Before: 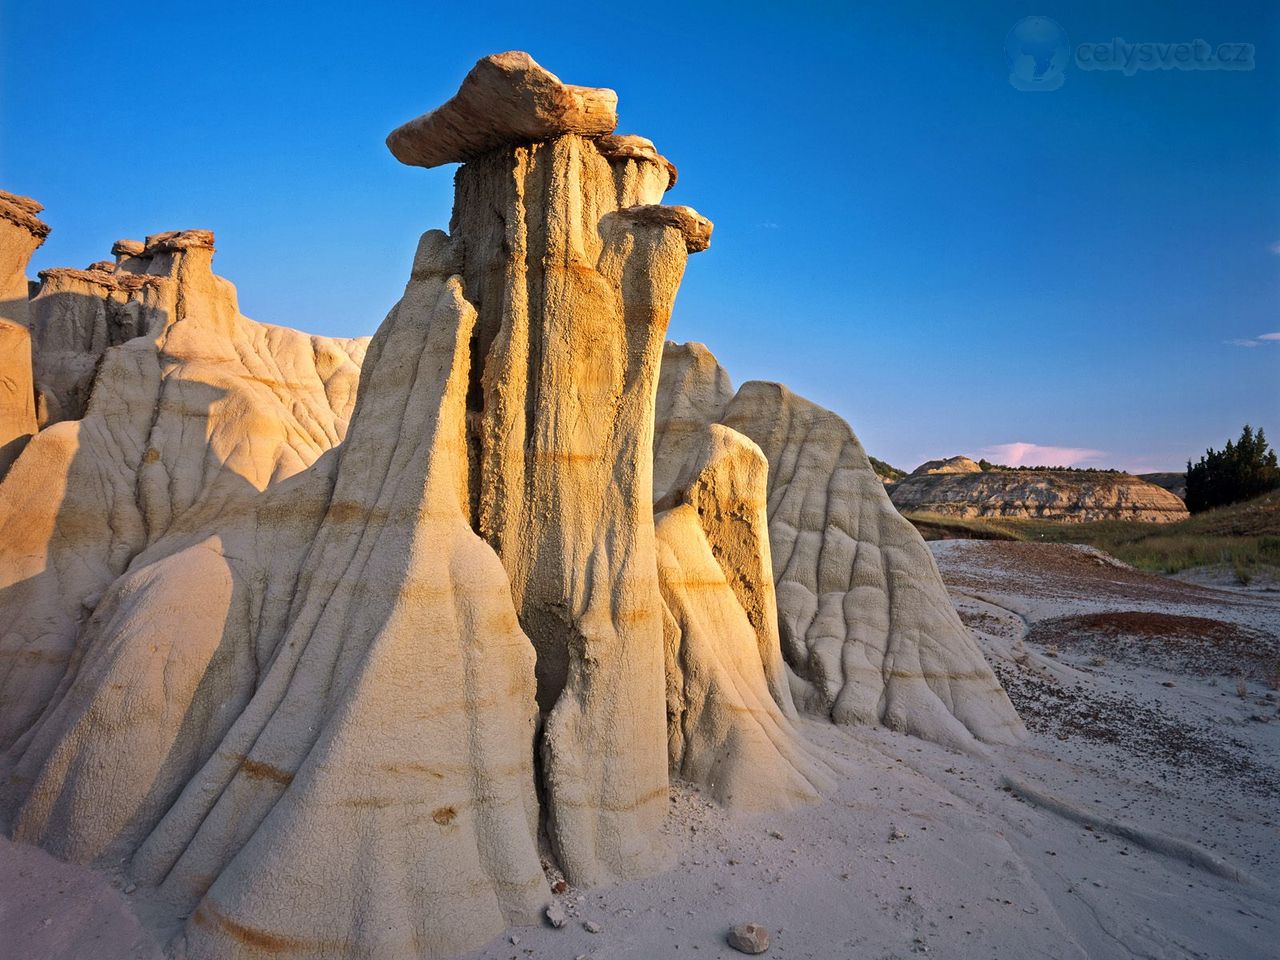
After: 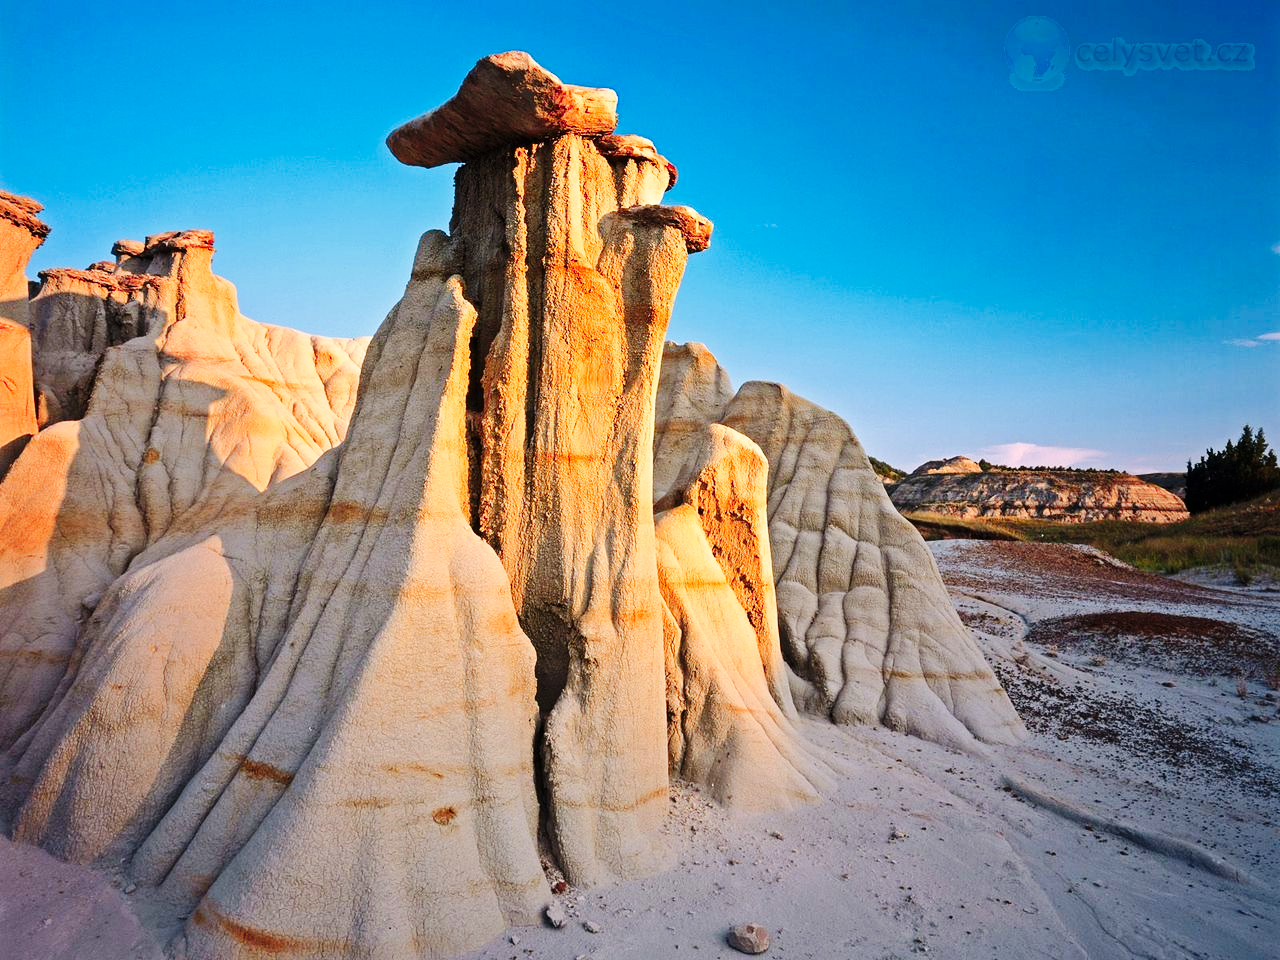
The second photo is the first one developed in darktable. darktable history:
base curve: curves: ch0 [(0, 0) (0.036, 0.025) (0.121, 0.166) (0.206, 0.329) (0.605, 0.79) (1, 1)], preserve colors none
color zones: curves: ch1 [(0.239, 0.552) (0.75, 0.5)]; ch2 [(0.25, 0.462) (0.749, 0.457)], mix 25.94%
